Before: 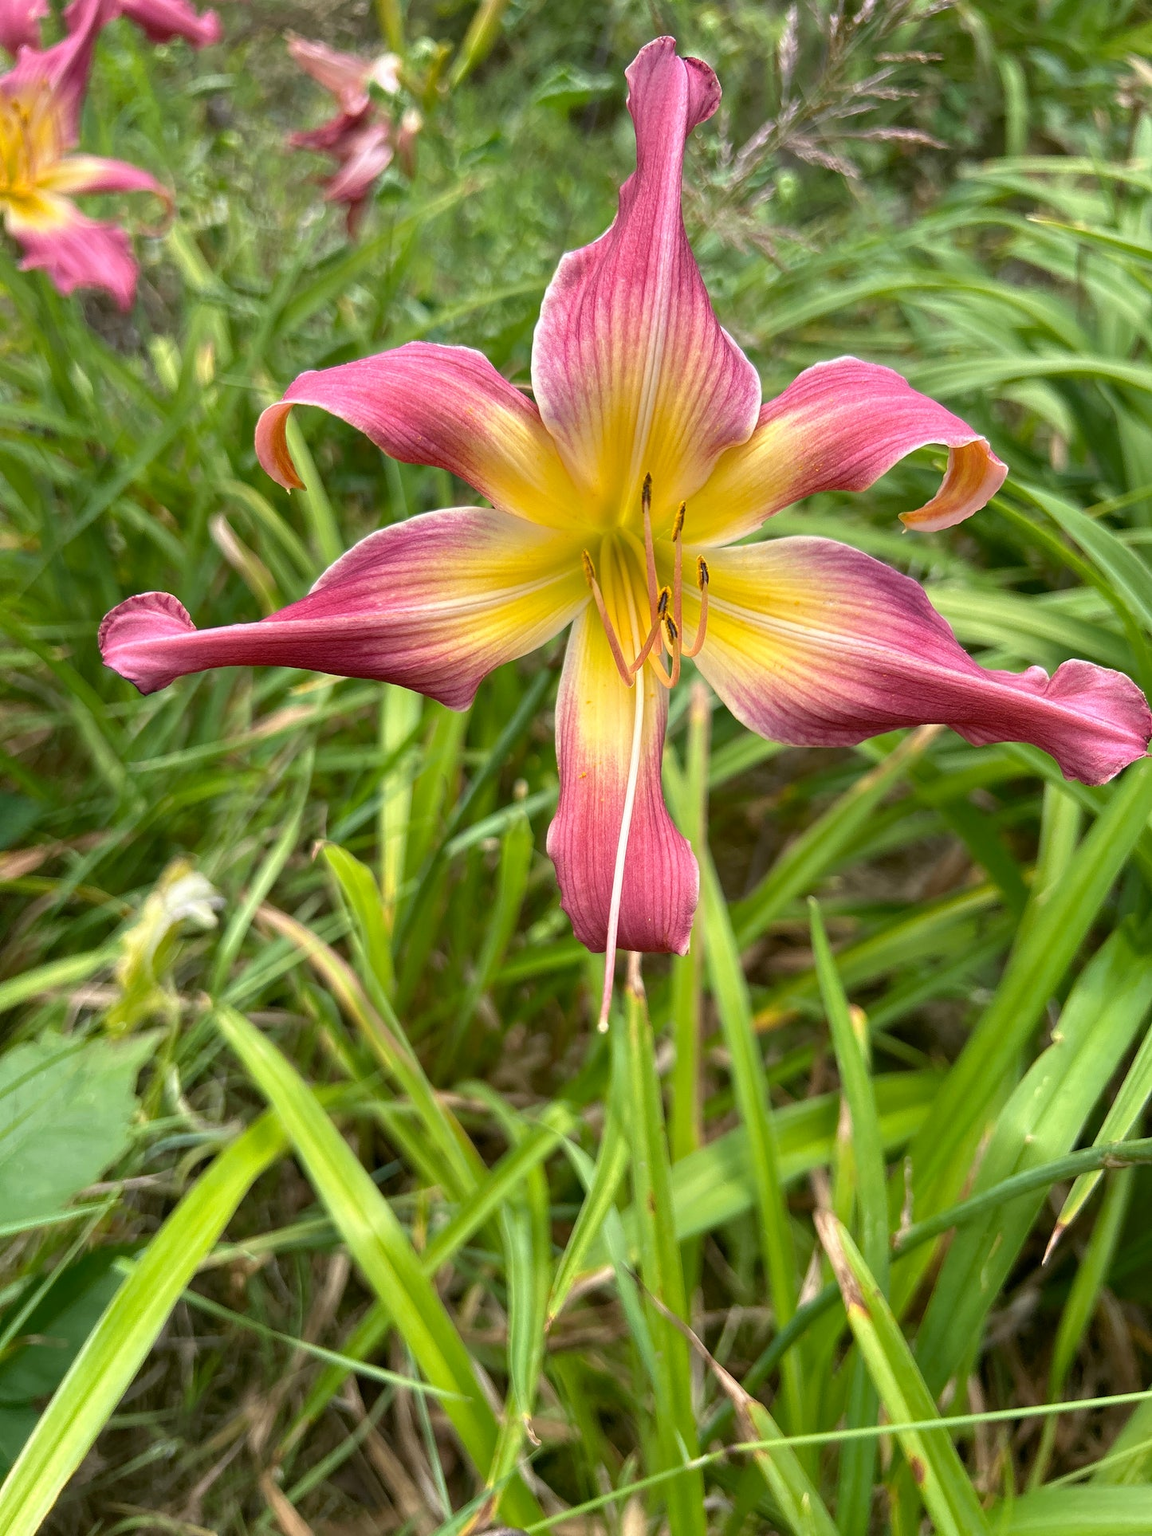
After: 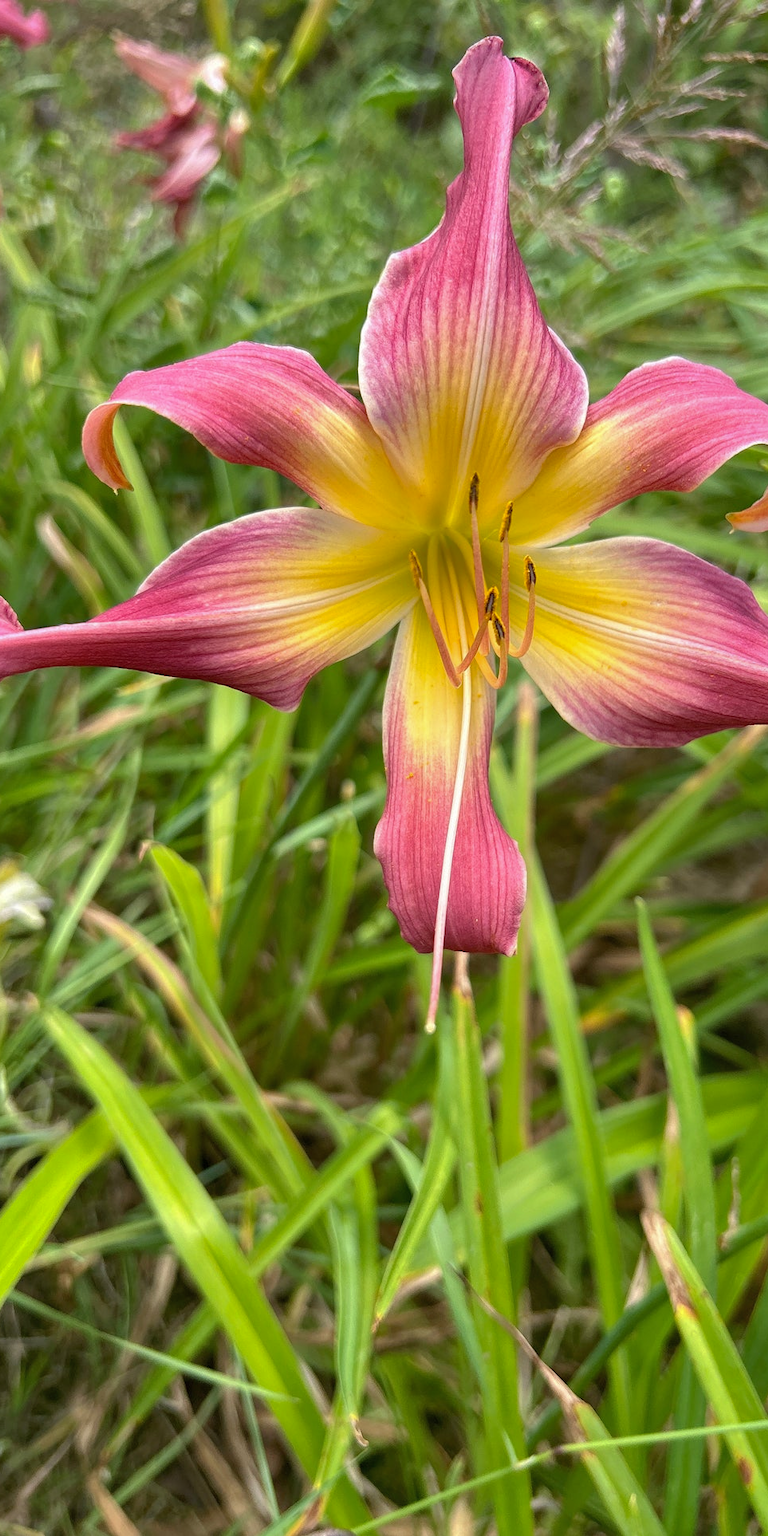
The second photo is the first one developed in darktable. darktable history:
crop and rotate: left 15.055%, right 18.278%
shadows and highlights: shadows 30
